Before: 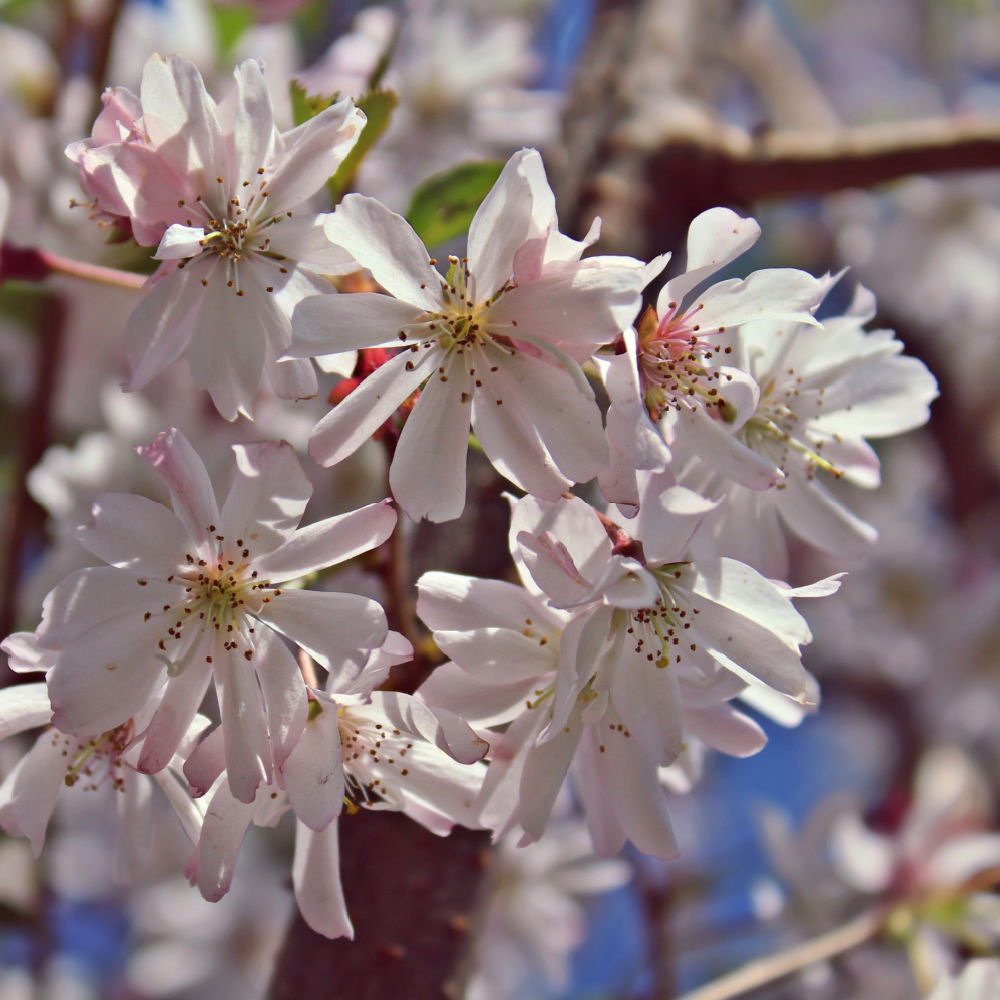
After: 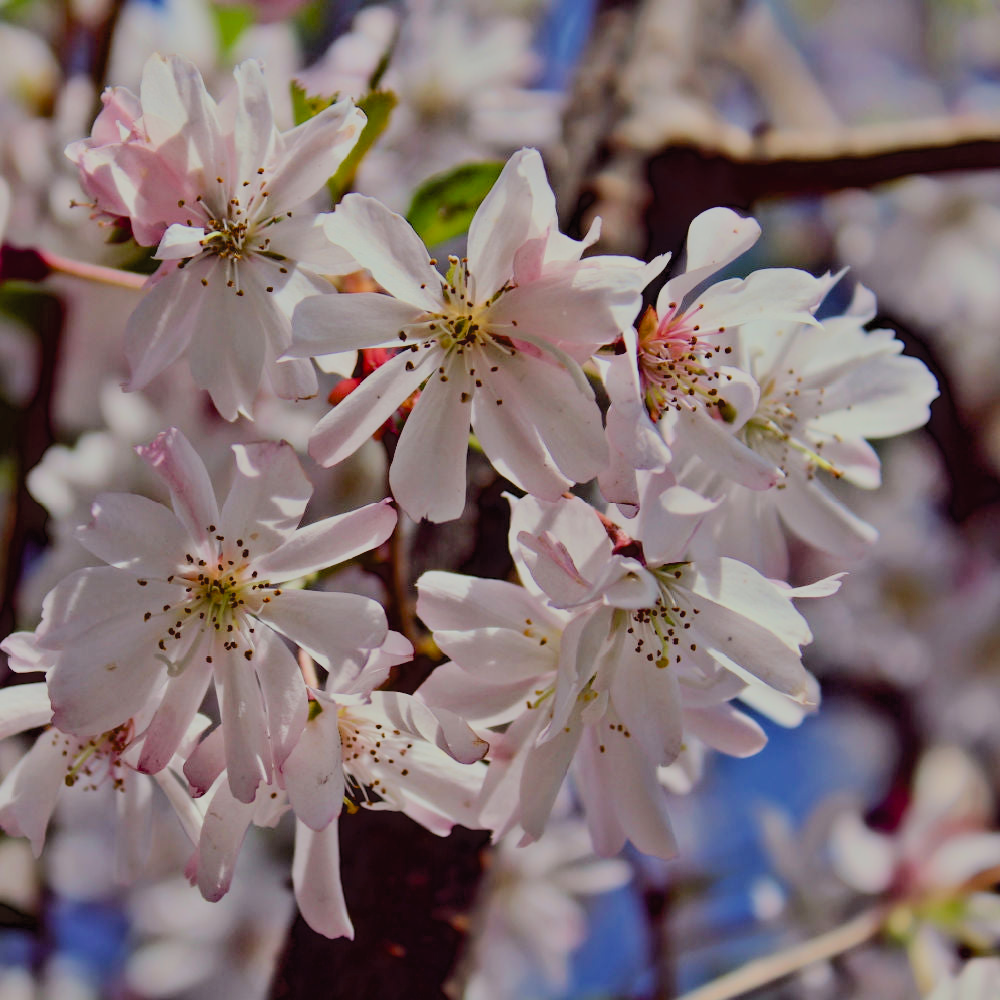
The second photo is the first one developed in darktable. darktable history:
exposure: black level correction 0.026, exposure 0.18 EV, compensate highlight preservation false
filmic rgb: black relative exposure -6.2 EV, white relative exposure 6.97 EV, hardness 2.27, color science v5 (2021), contrast in shadows safe, contrast in highlights safe
